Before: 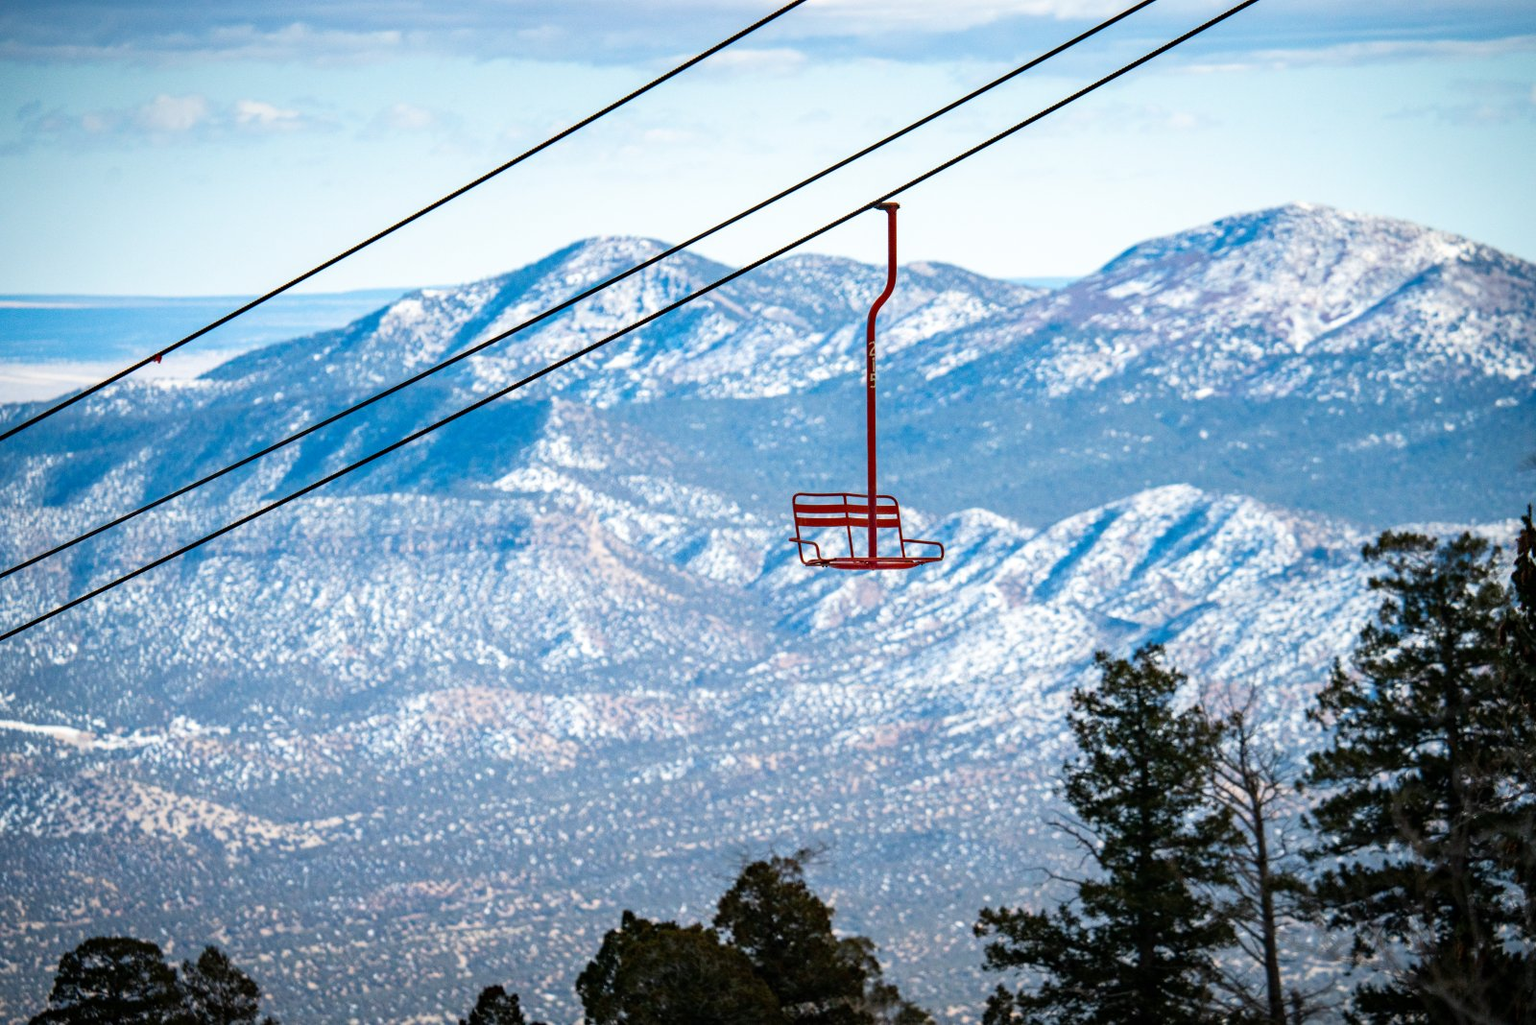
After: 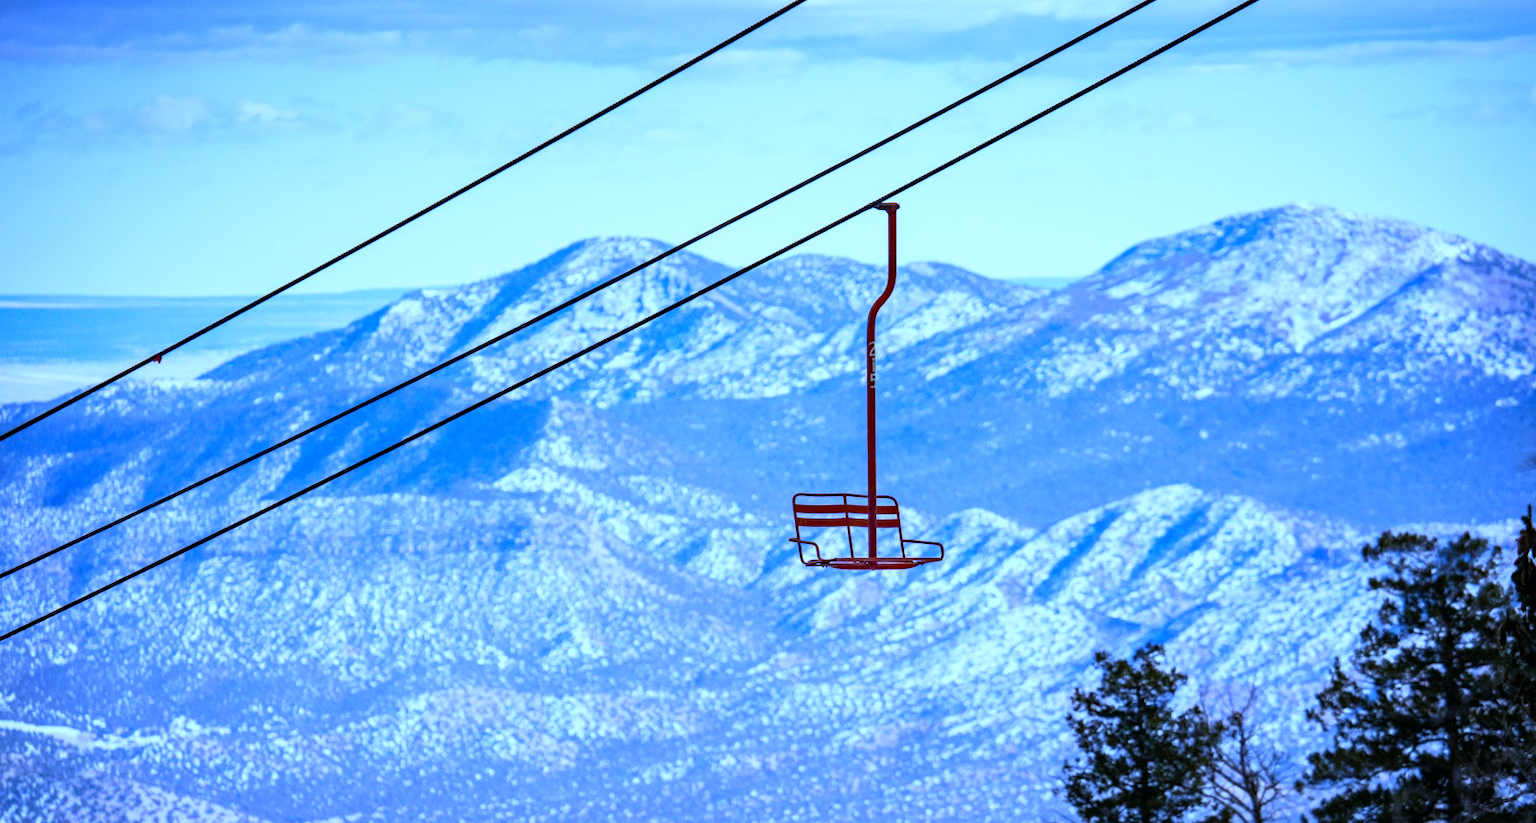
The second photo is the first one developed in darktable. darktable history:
crop: bottom 19.644%
white balance: red 0.766, blue 1.537
